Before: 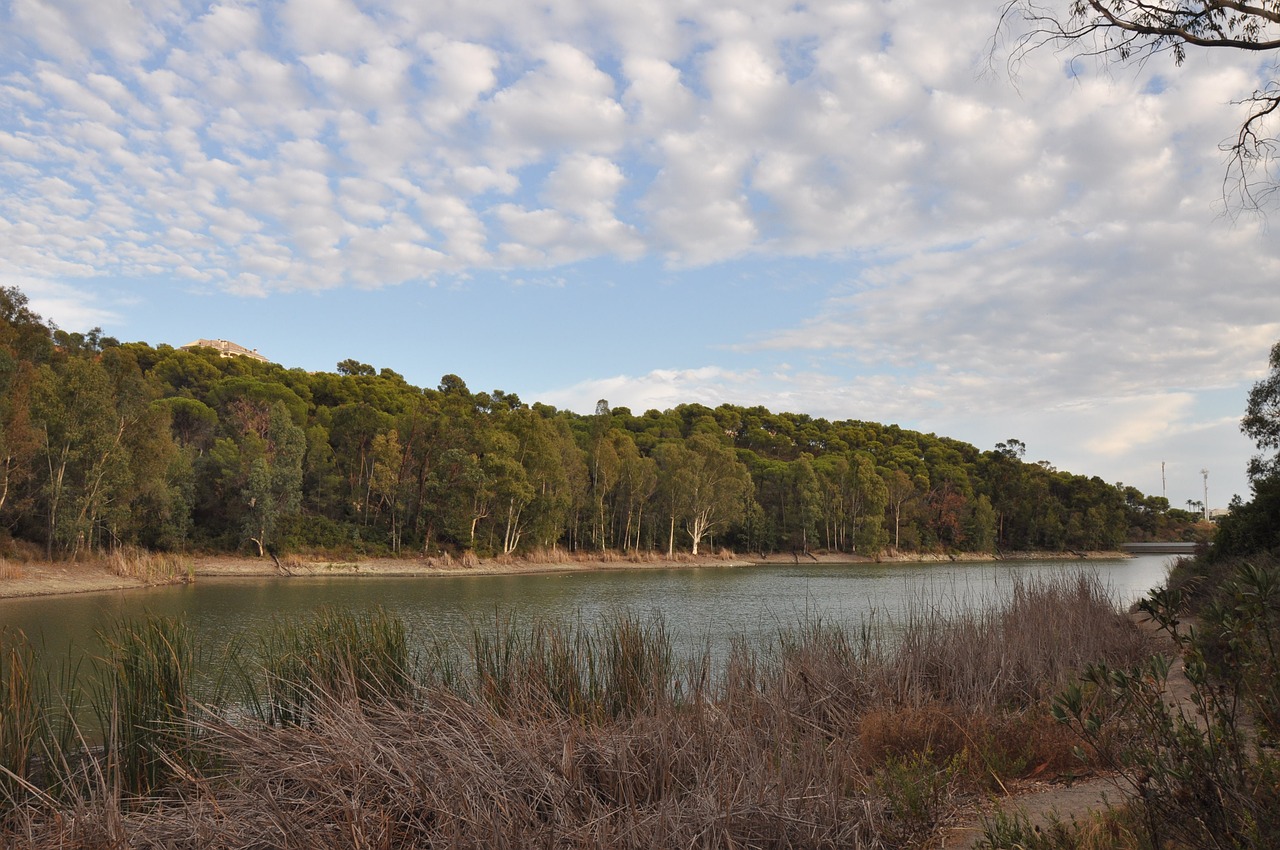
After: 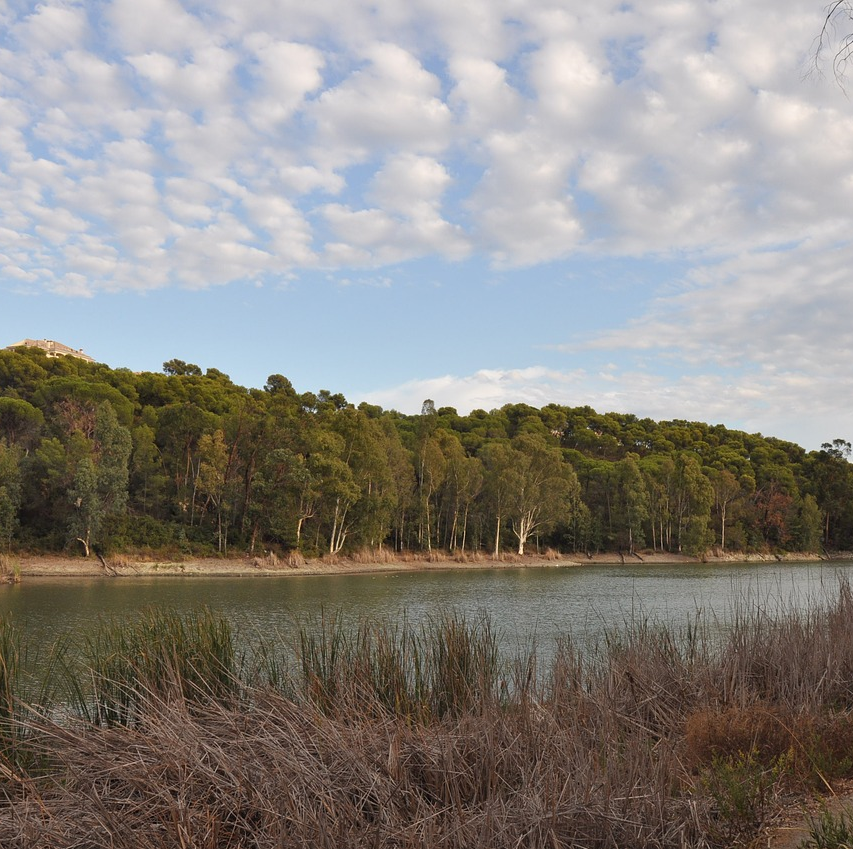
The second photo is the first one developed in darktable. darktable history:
crop and rotate: left 13.618%, right 19.667%
